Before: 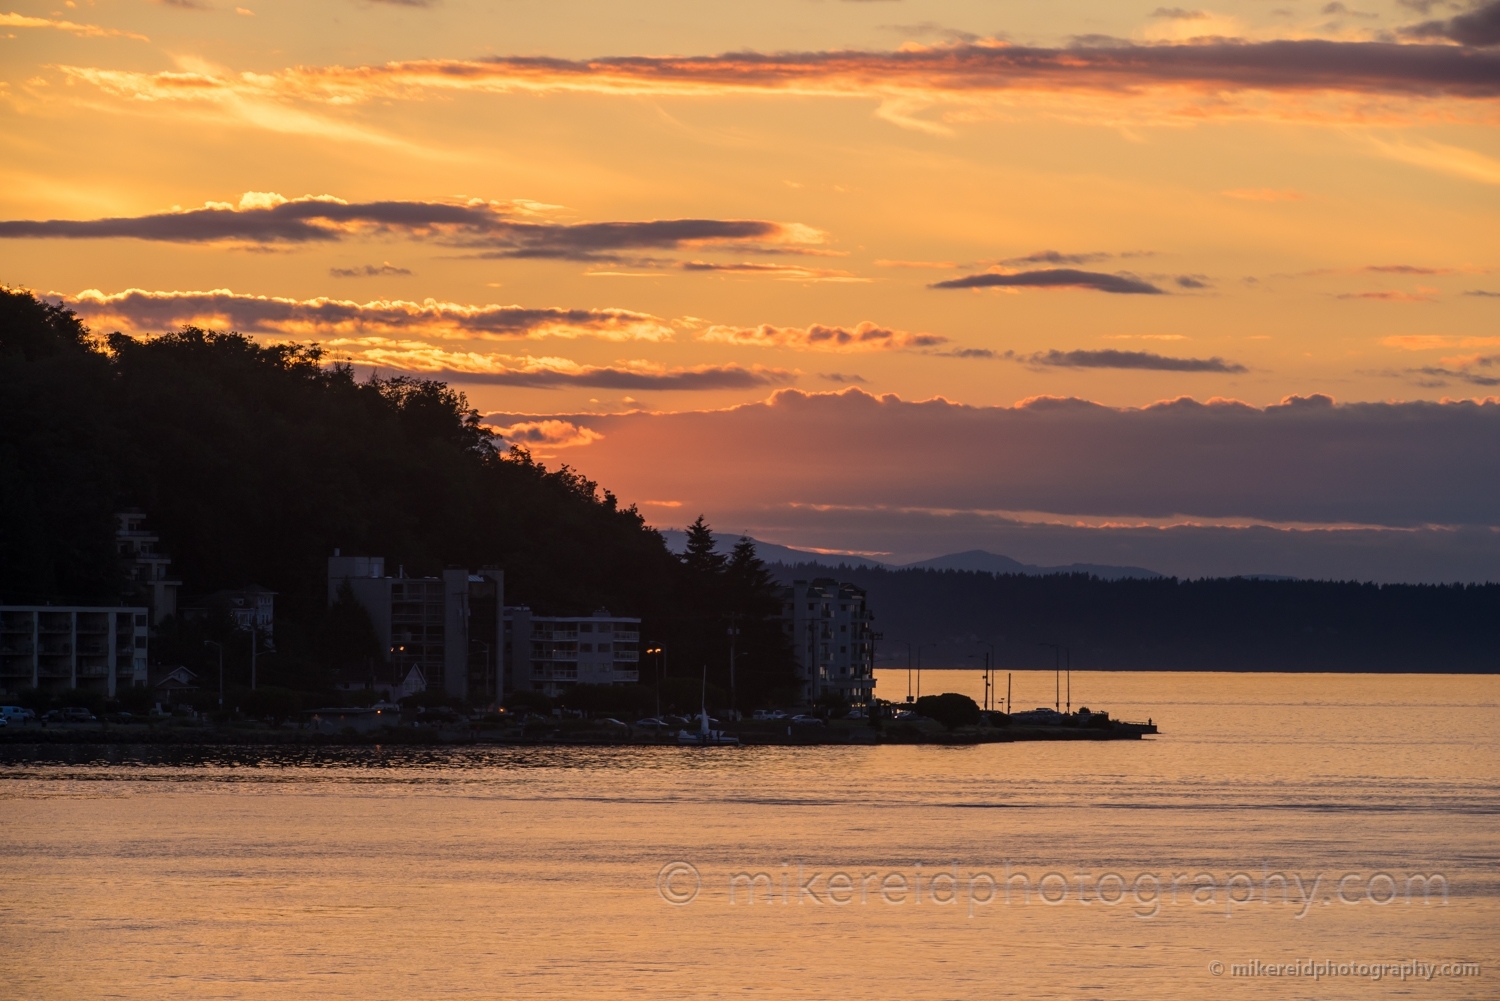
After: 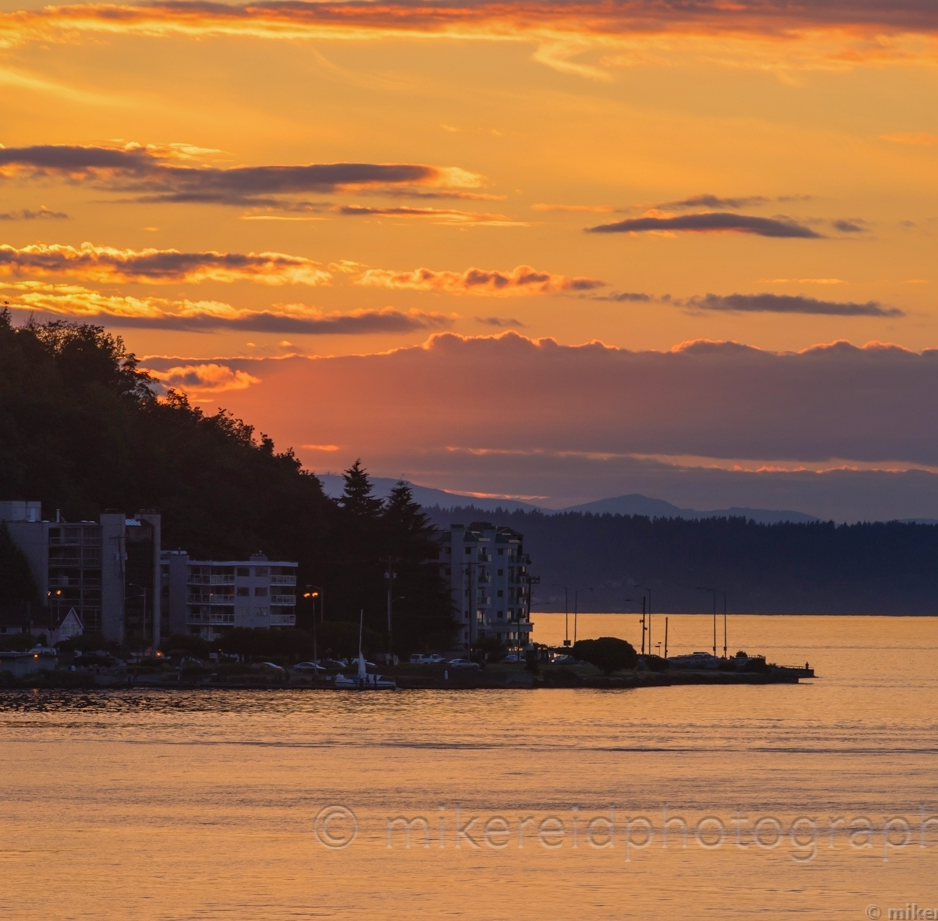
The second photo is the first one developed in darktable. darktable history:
contrast brightness saturation: saturation 0.096
crop and rotate: left 22.889%, top 5.623%, right 14.574%, bottom 2.332%
shadows and highlights: on, module defaults
